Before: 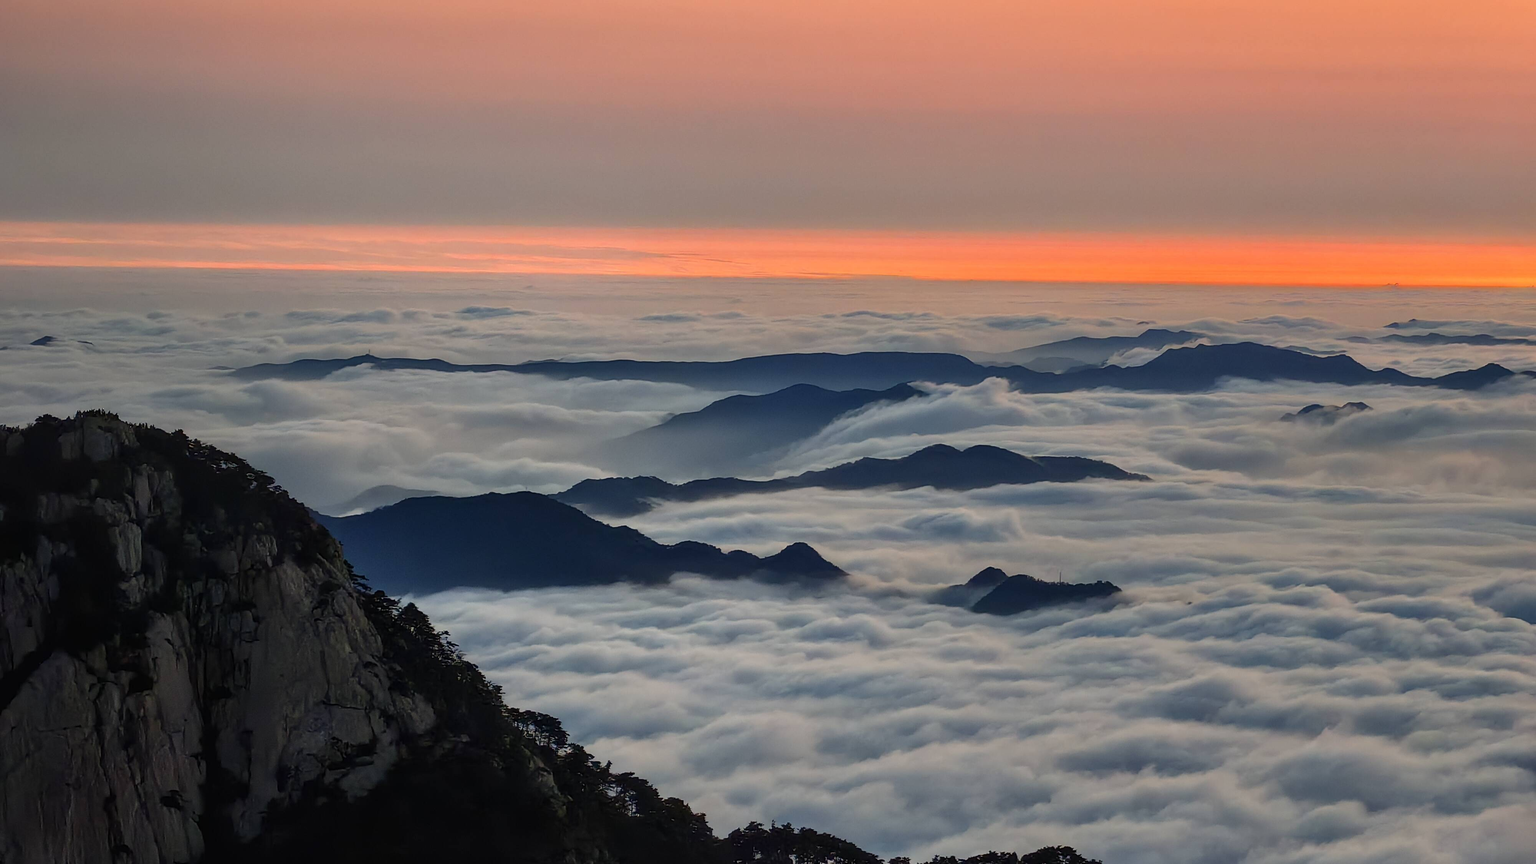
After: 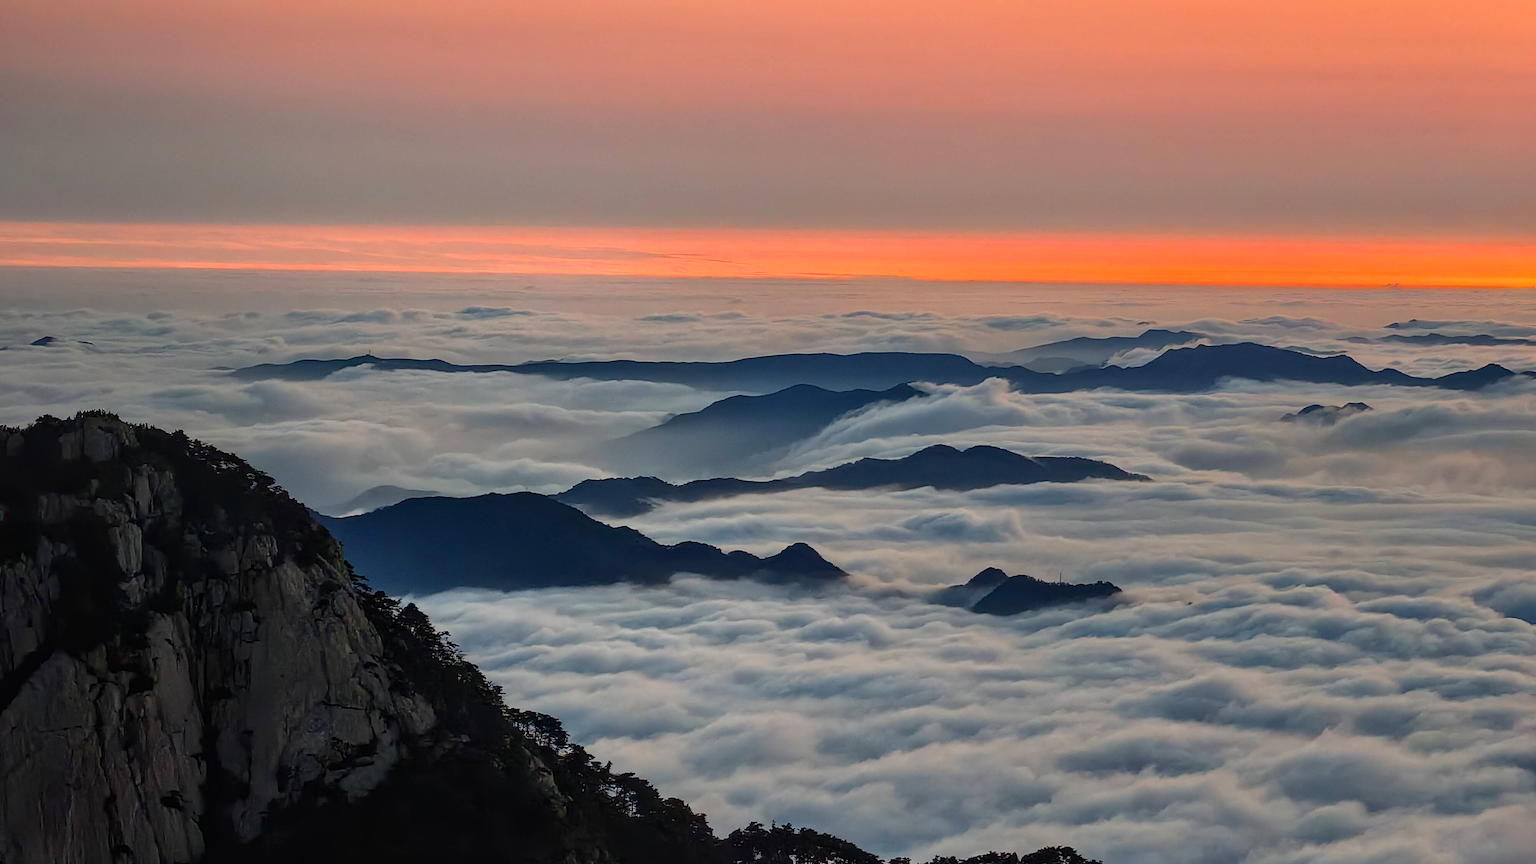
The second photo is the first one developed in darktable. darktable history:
contrast equalizer: octaves 7, y [[0.502, 0.505, 0.512, 0.529, 0.564, 0.588], [0.5 ×6], [0.502, 0.505, 0.512, 0.529, 0.564, 0.588], [0, 0.001, 0.001, 0.004, 0.008, 0.011], [0, 0.001, 0.001, 0.004, 0.008, 0.011]]
